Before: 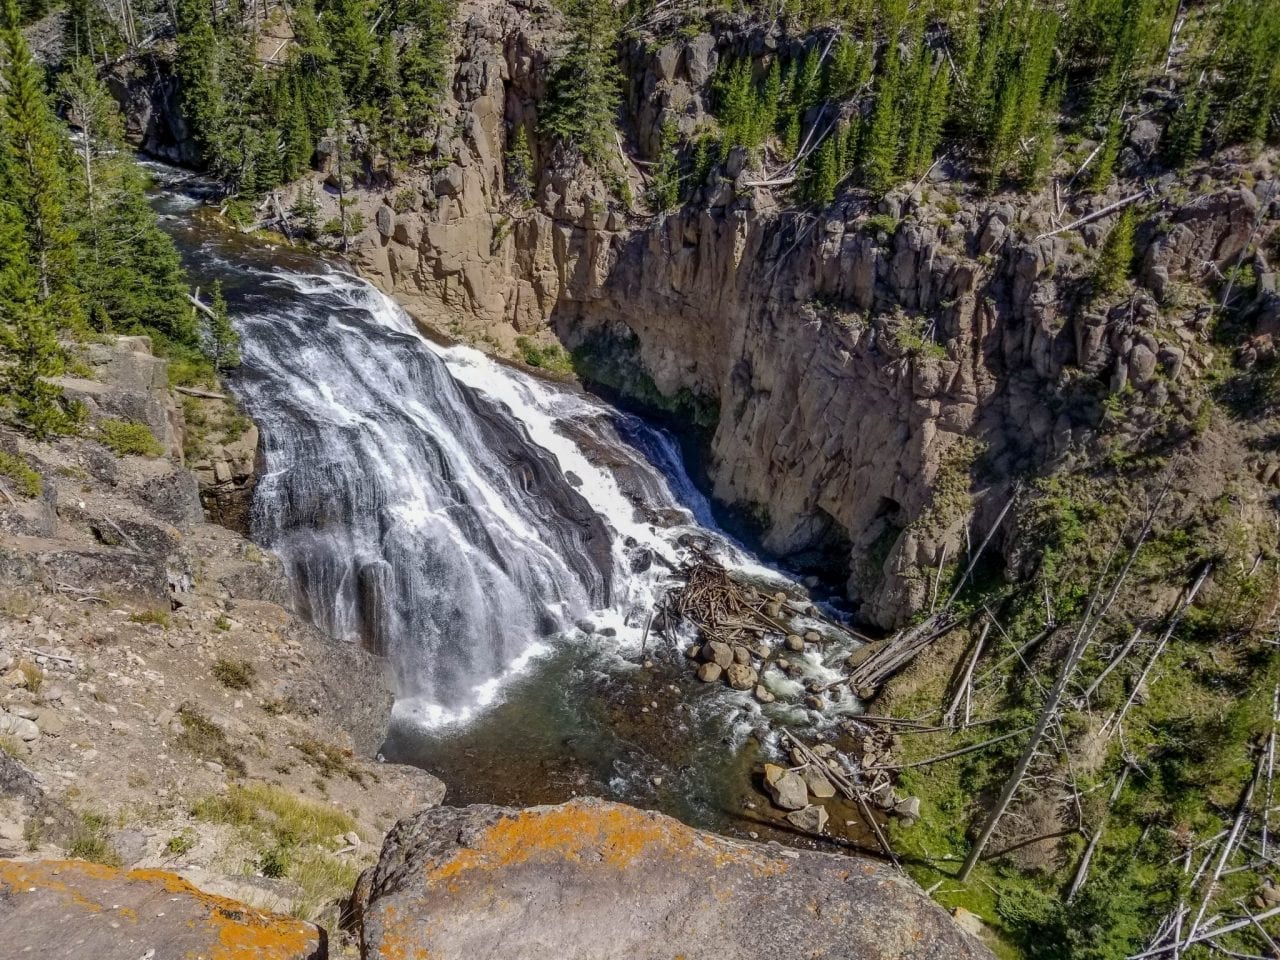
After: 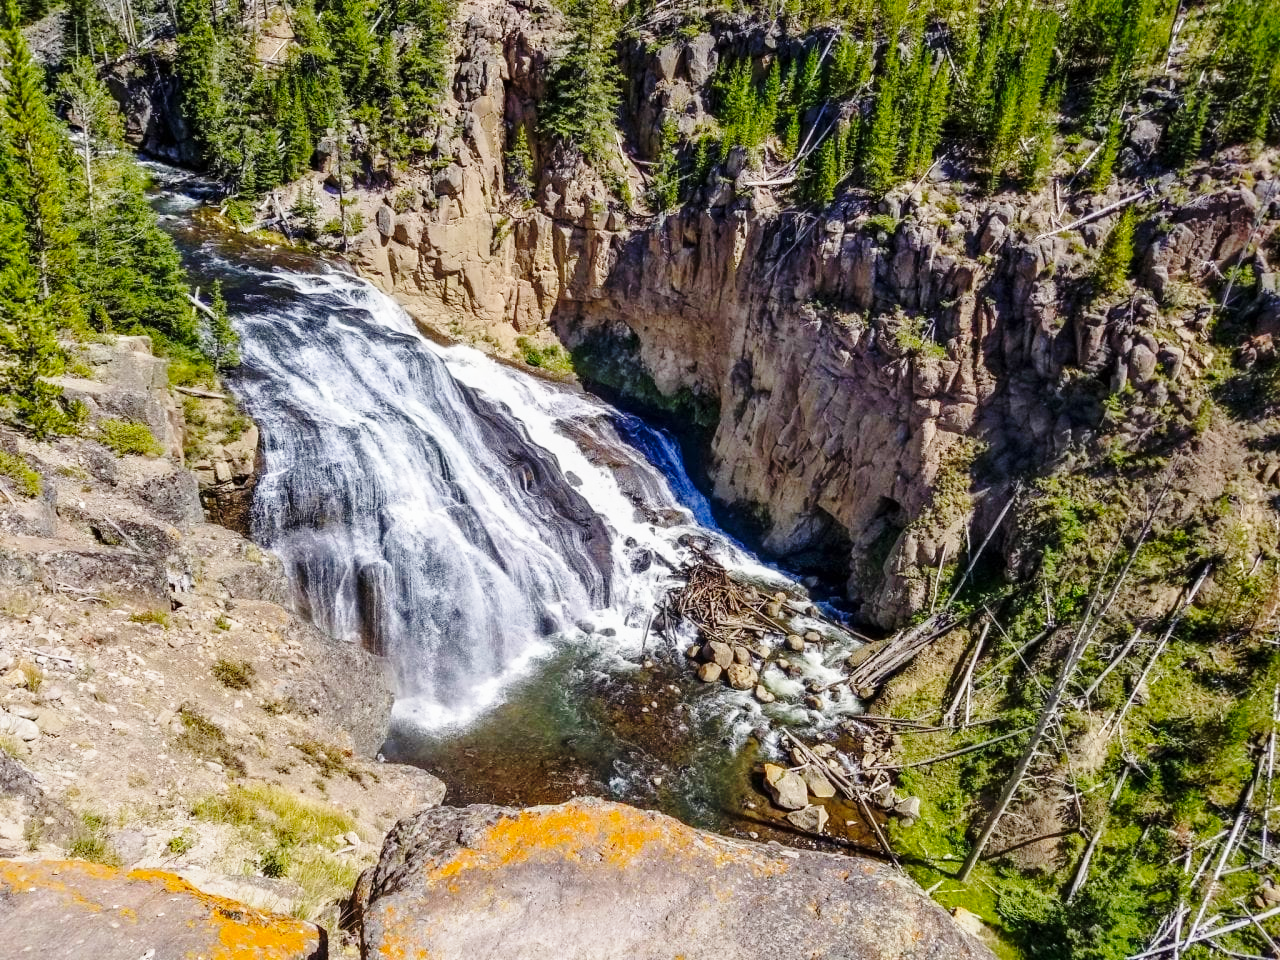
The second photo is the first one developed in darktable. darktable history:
contrast brightness saturation: saturation 0.13
base curve: curves: ch0 [(0, 0) (0.028, 0.03) (0.121, 0.232) (0.46, 0.748) (0.859, 0.968) (1, 1)], preserve colors none
